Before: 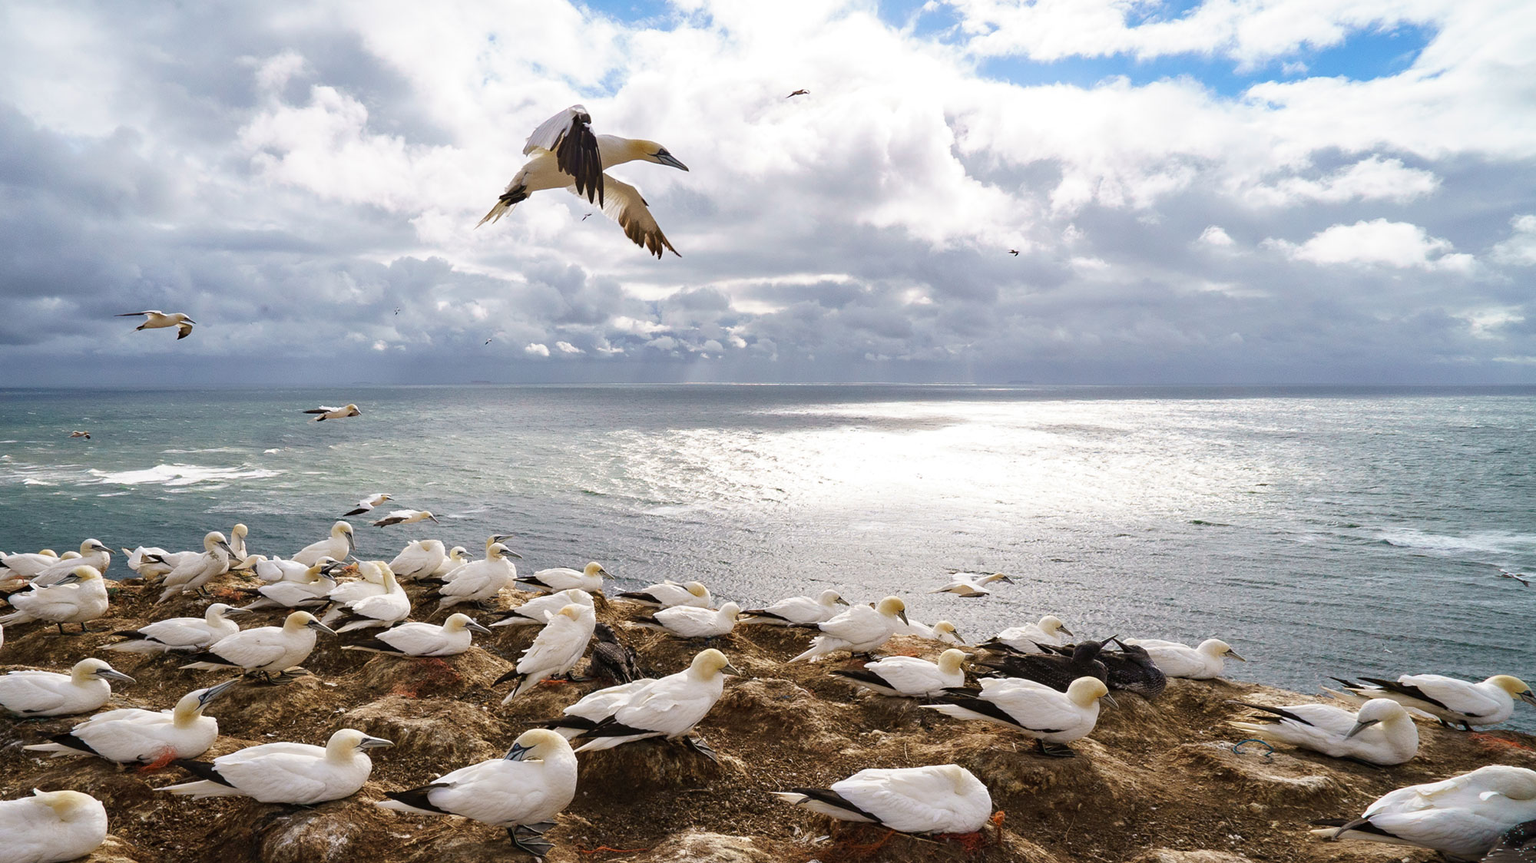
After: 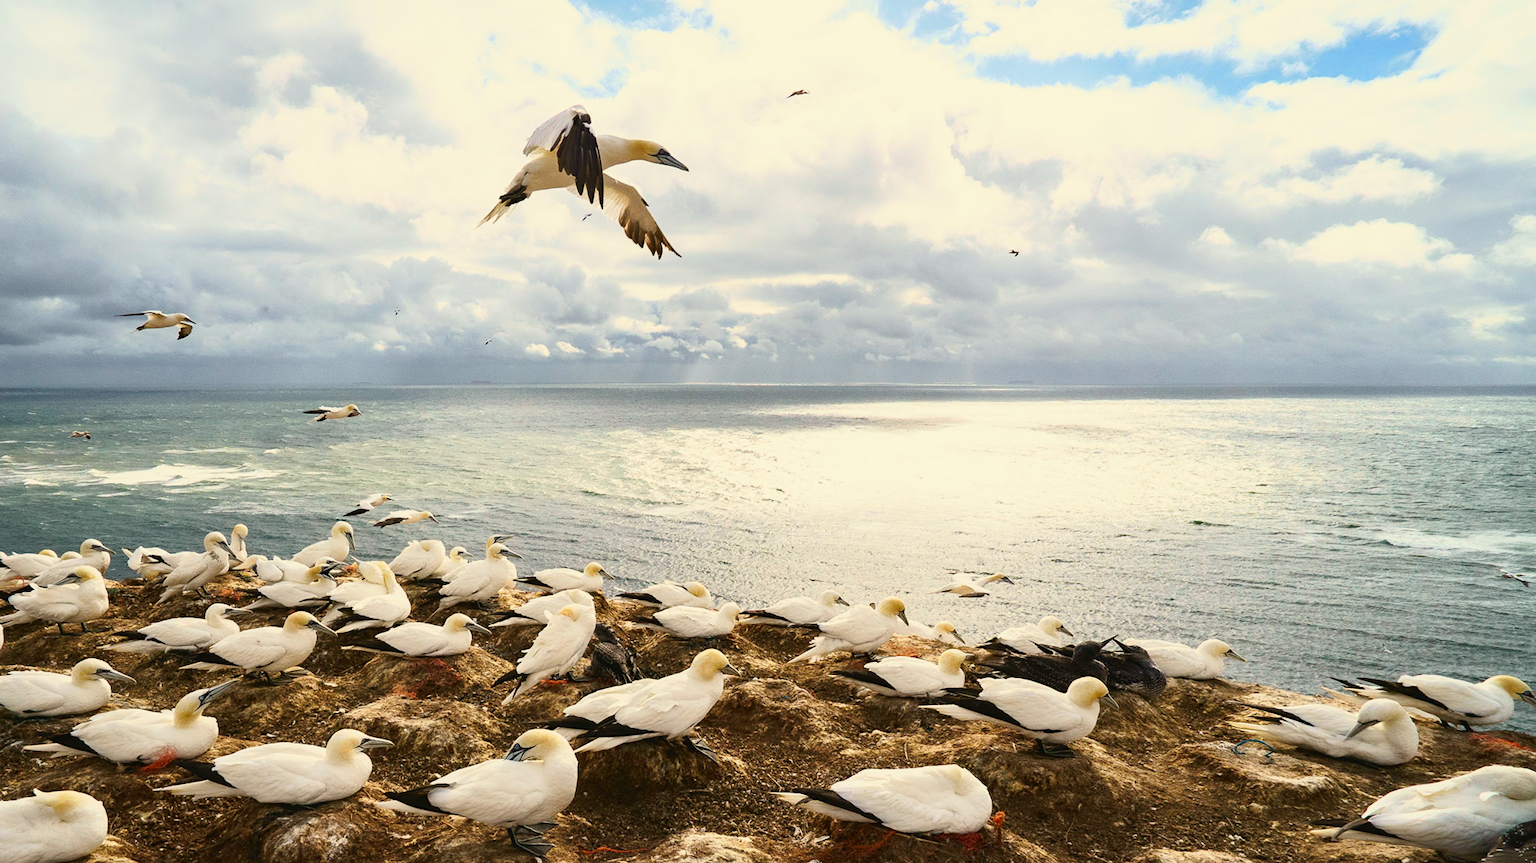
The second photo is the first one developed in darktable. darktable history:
white balance: red 1.029, blue 0.92
tone curve: curves: ch0 [(0, 0.03) (0.037, 0.045) (0.123, 0.123) (0.19, 0.186) (0.277, 0.279) (0.474, 0.517) (0.584, 0.664) (0.678, 0.777) (0.875, 0.92) (1, 0.965)]; ch1 [(0, 0) (0.243, 0.245) (0.402, 0.41) (0.493, 0.487) (0.508, 0.503) (0.531, 0.532) (0.551, 0.556) (0.637, 0.671) (0.694, 0.732) (1, 1)]; ch2 [(0, 0) (0.249, 0.216) (0.356, 0.329) (0.424, 0.442) (0.476, 0.477) (0.498, 0.503) (0.517, 0.524) (0.532, 0.547) (0.562, 0.576) (0.614, 0.644) (0.706, 0.748) (0.808, 0.809) (0.991, 0.968)], color space Lab, independent channels, preserve colors none
